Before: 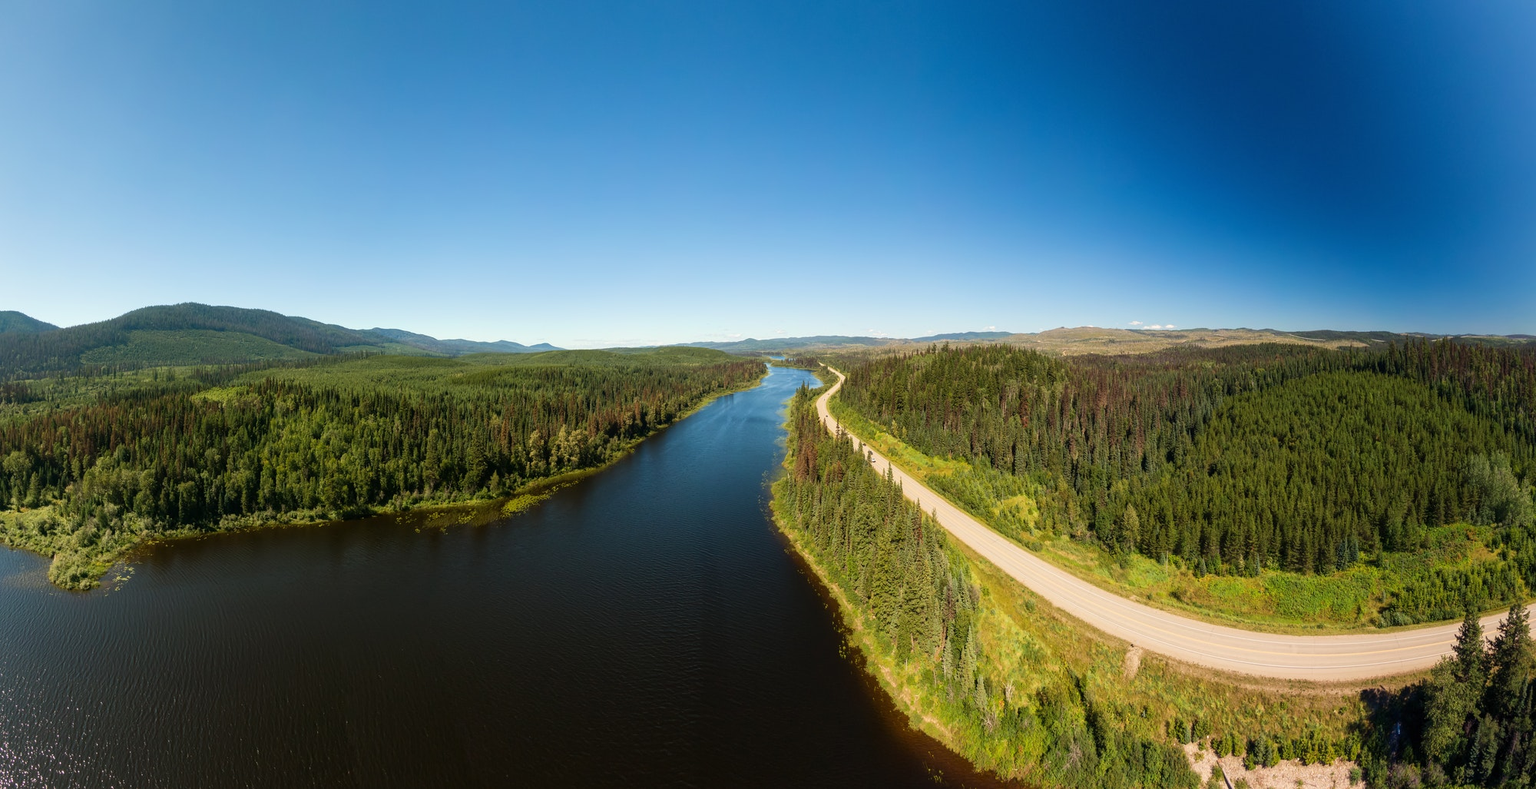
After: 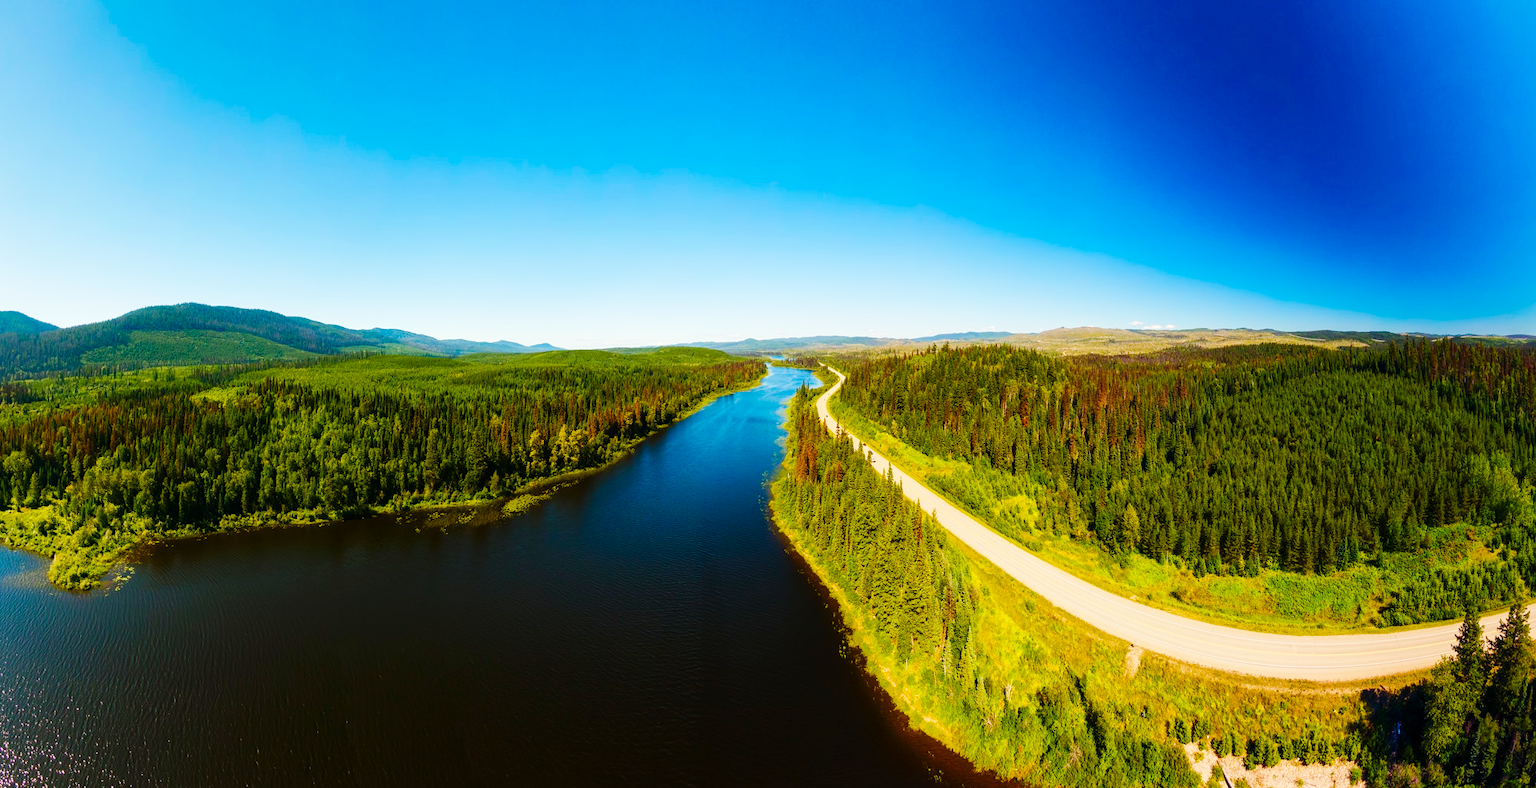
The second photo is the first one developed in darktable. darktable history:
color balance rgb: perceptual saturation grading › global saturation 20%, perceptual saturation grading › highlights -25%, perceptual saturation grading › shadows 25%, global vibrance 50%
base curve: curves: ch0 [(0, 0) (0.032, 0.025) (0.121, 0.166) (0.206, 0.329) (0.605, 0.79) (1, 1)], preserve colors none
